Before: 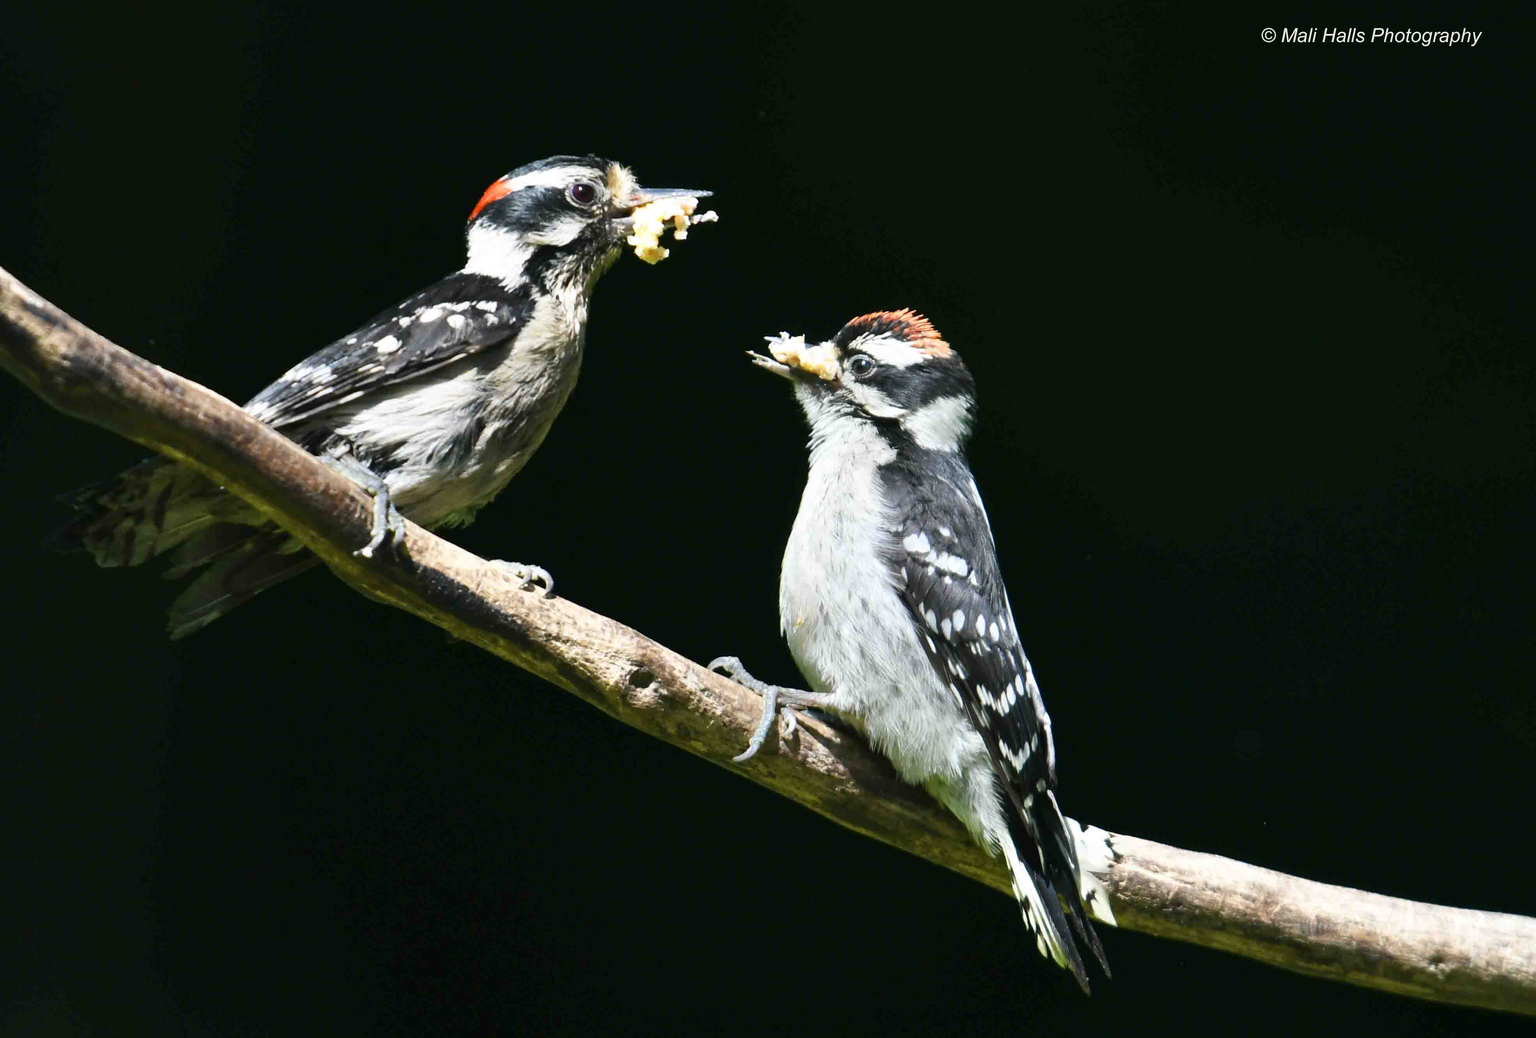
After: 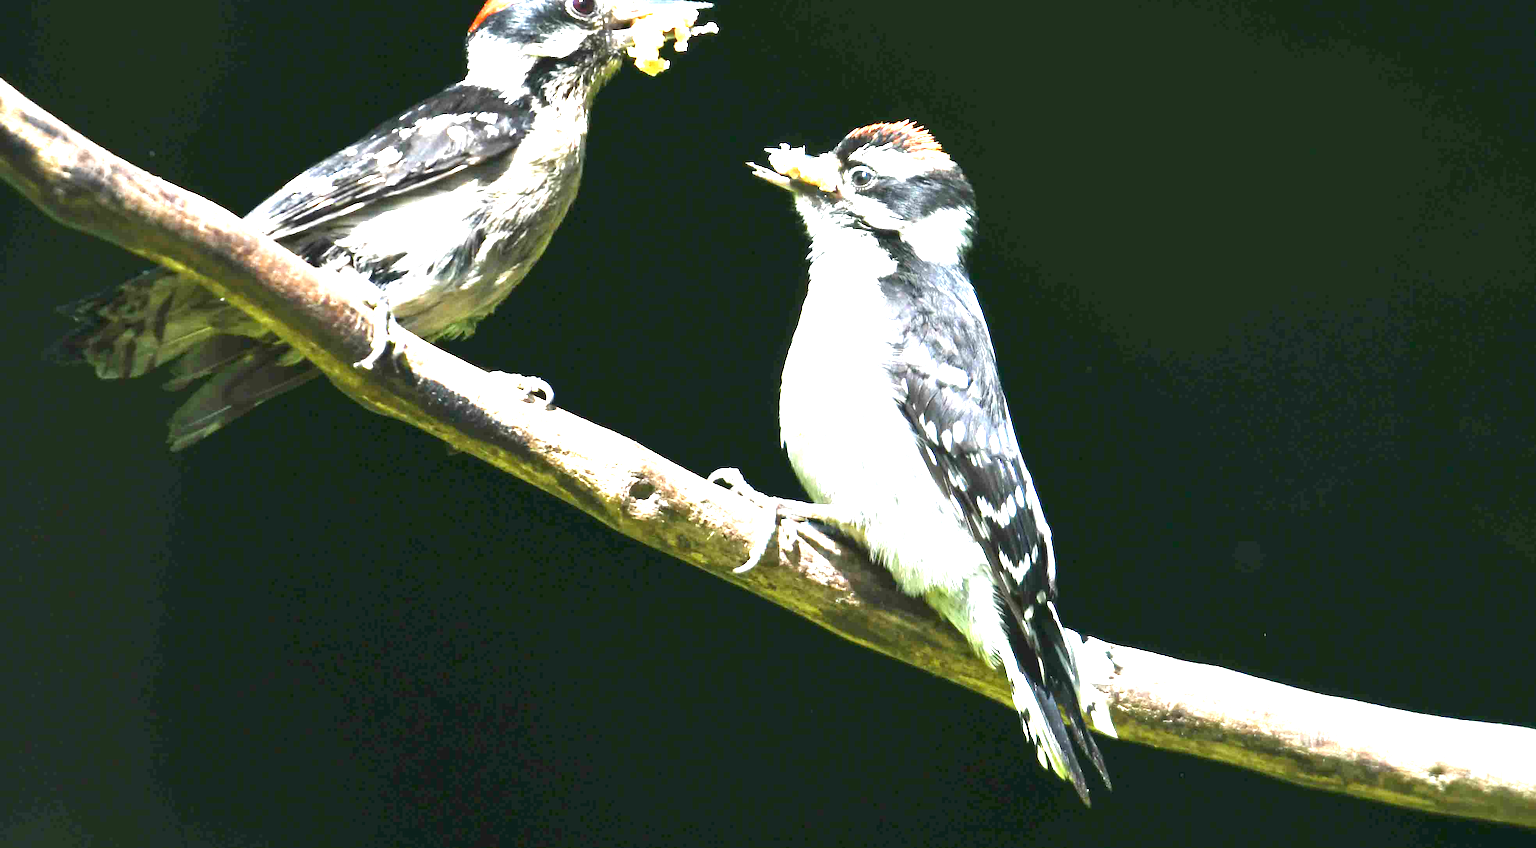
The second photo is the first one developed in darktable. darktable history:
crop and rotate: top 18.209%
exposure: black level correction 0, exposure 1.372 EV, compensate exposure bias true, compensate highlight preservation false
